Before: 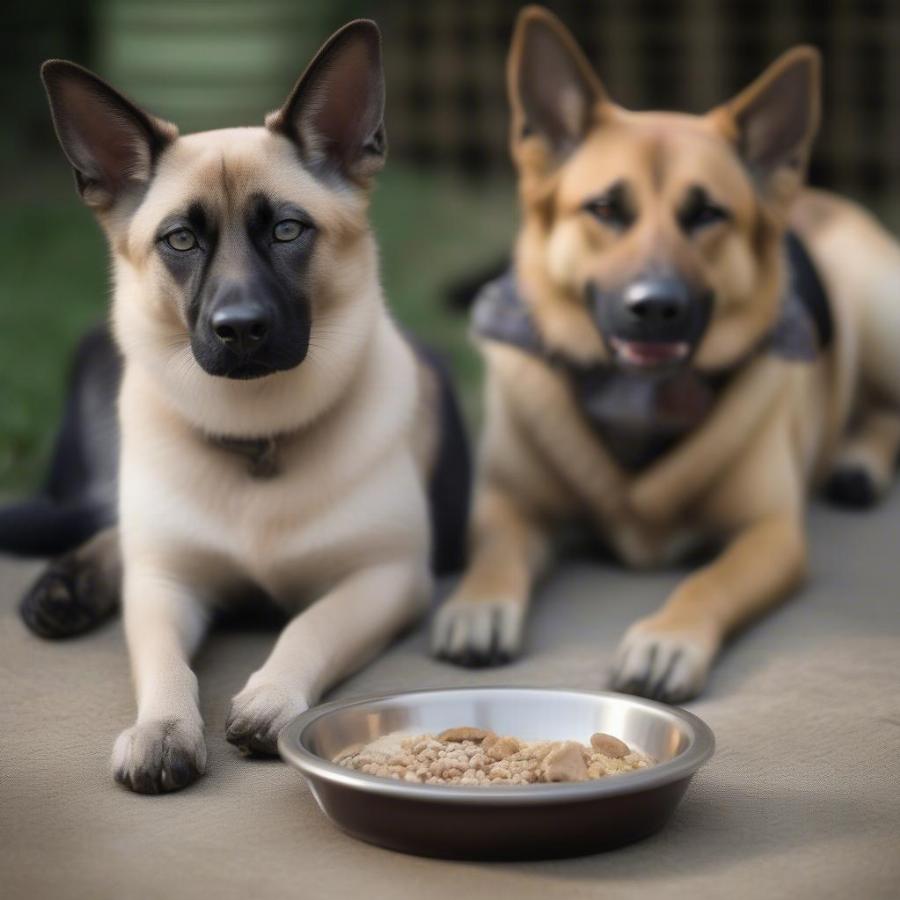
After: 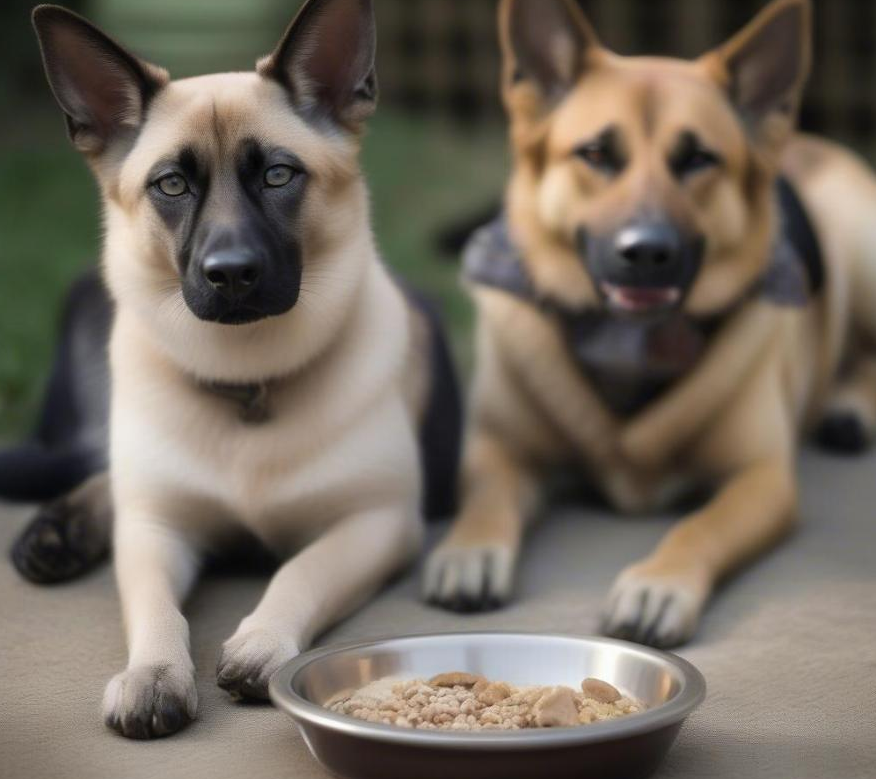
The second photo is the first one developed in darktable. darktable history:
crop: left 1.099%, top 6.182%, right 1.513%, bottom 7.151%
